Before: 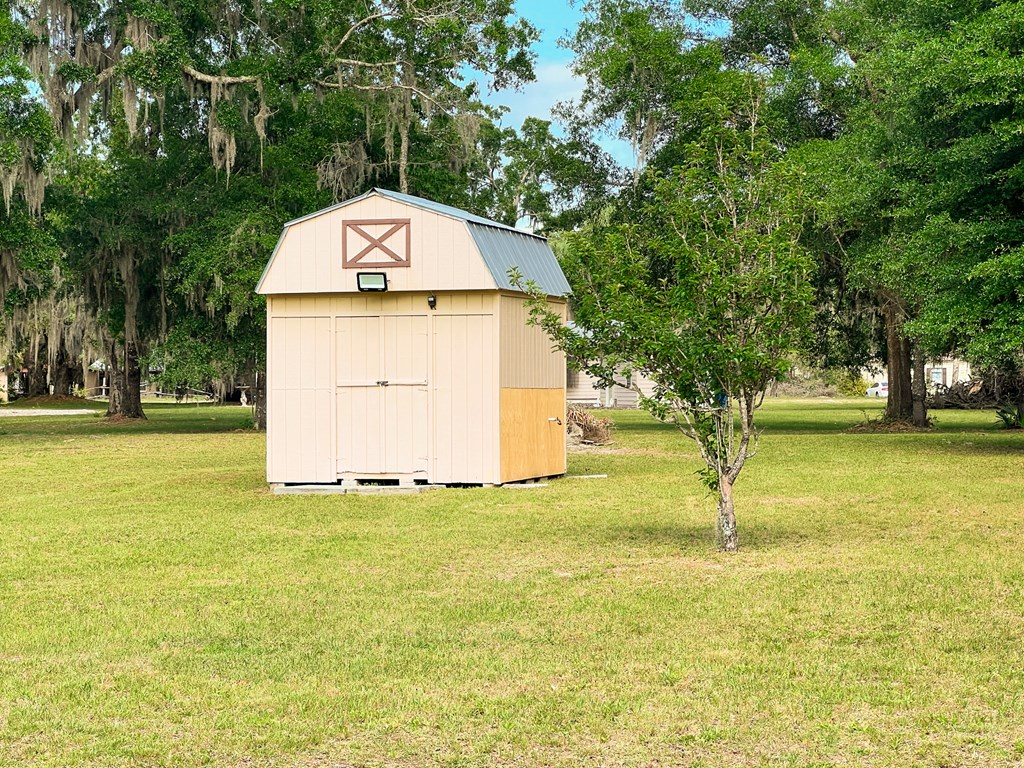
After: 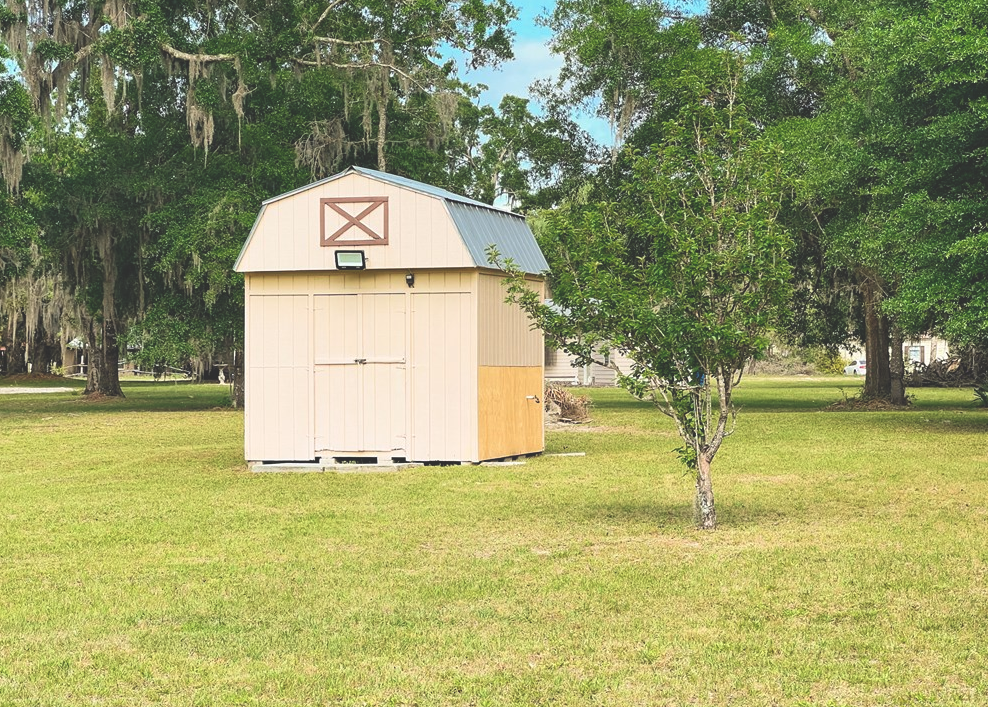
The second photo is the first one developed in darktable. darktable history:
crop: left 2.24%, top 2.937%, right 1.178%, bottom 4.932%
exposure: black level correction -0.028, compensate exposure bias true, compensate highlight preservation false
